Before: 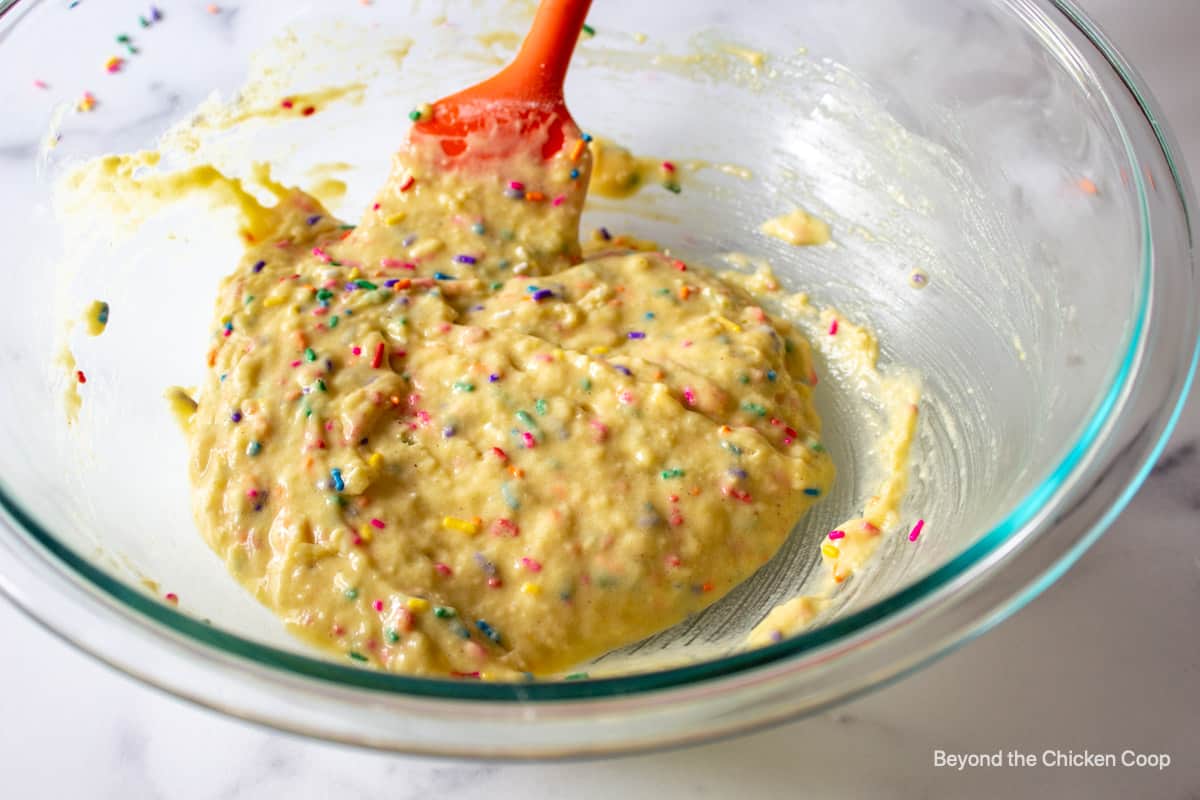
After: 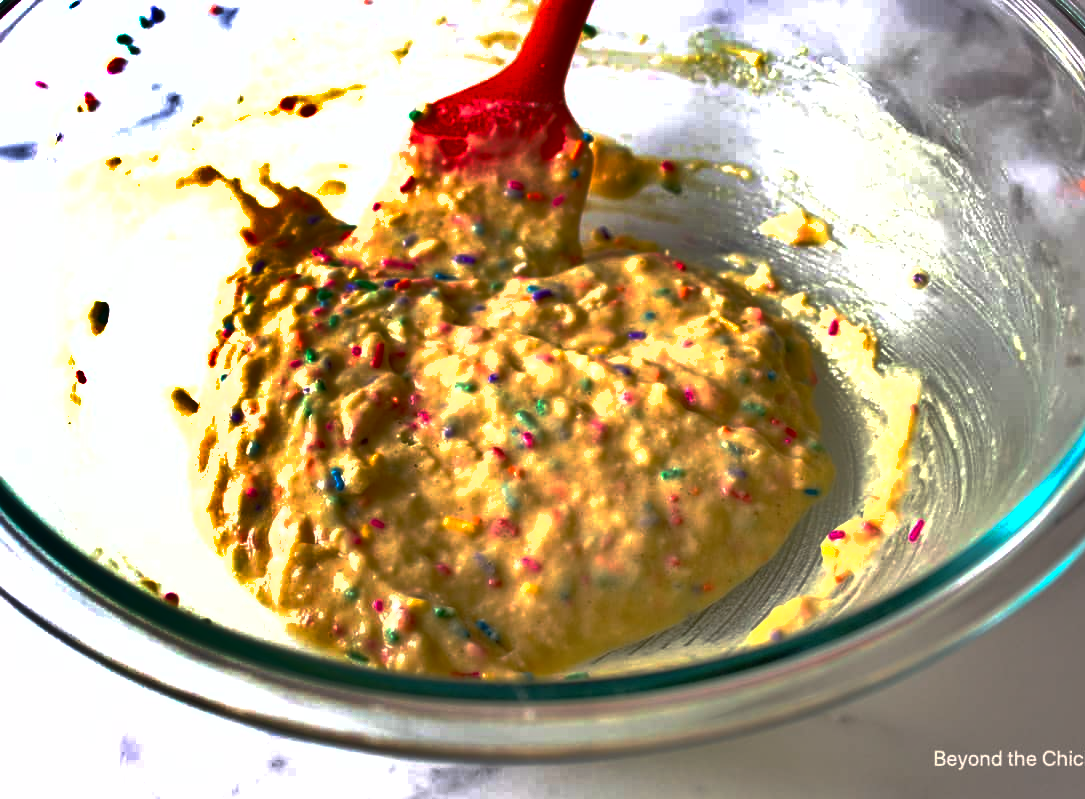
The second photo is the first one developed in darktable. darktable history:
crop: right 9.52%, bottom 0.039%
shadows and highlights: radius 109.39, shadows 45.72, highlights -66.48, low approximation 0.01, soften with gaussian
exposure: black level correction 0.001, exposure 0.498 EV, compensate highlight preservation false
base curve: curves: ch0 [(0, 0) (0.841, 0.609) (1, 1)], preserve colors none
color calibration: illuminant same as pipeline (D50), adaptation none (bypass), x 0.331, y 0.334, temperature 5012.03 K, saturation algorithm version 1 (2020)
